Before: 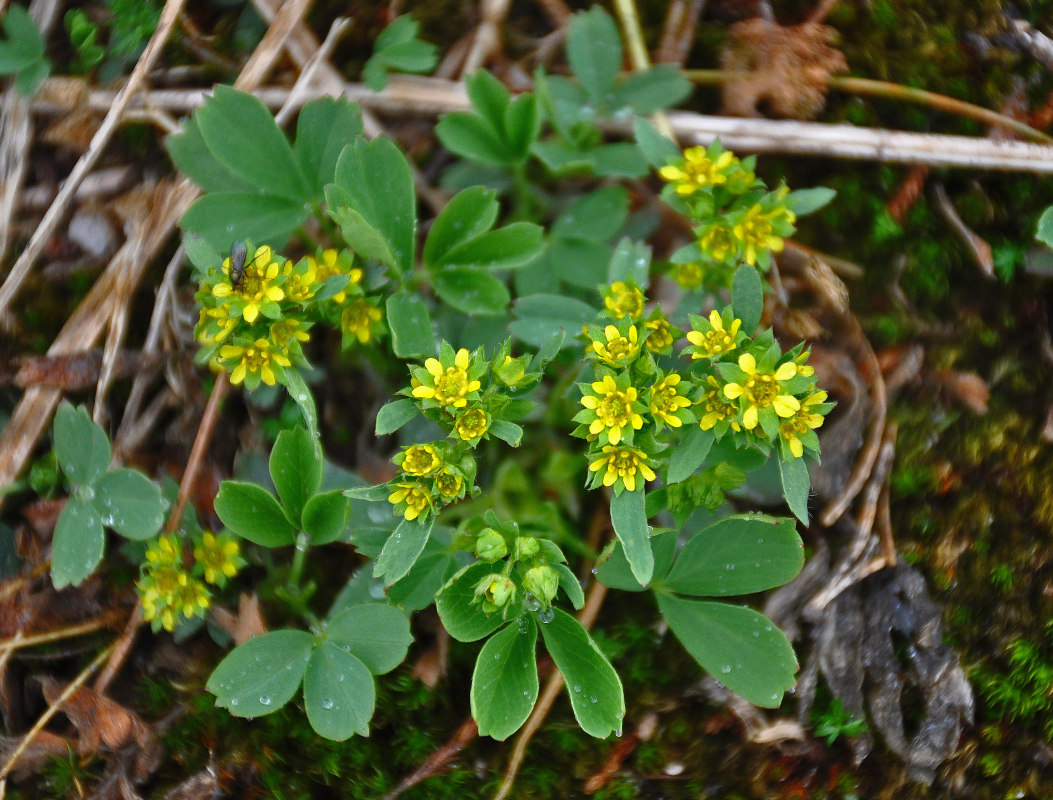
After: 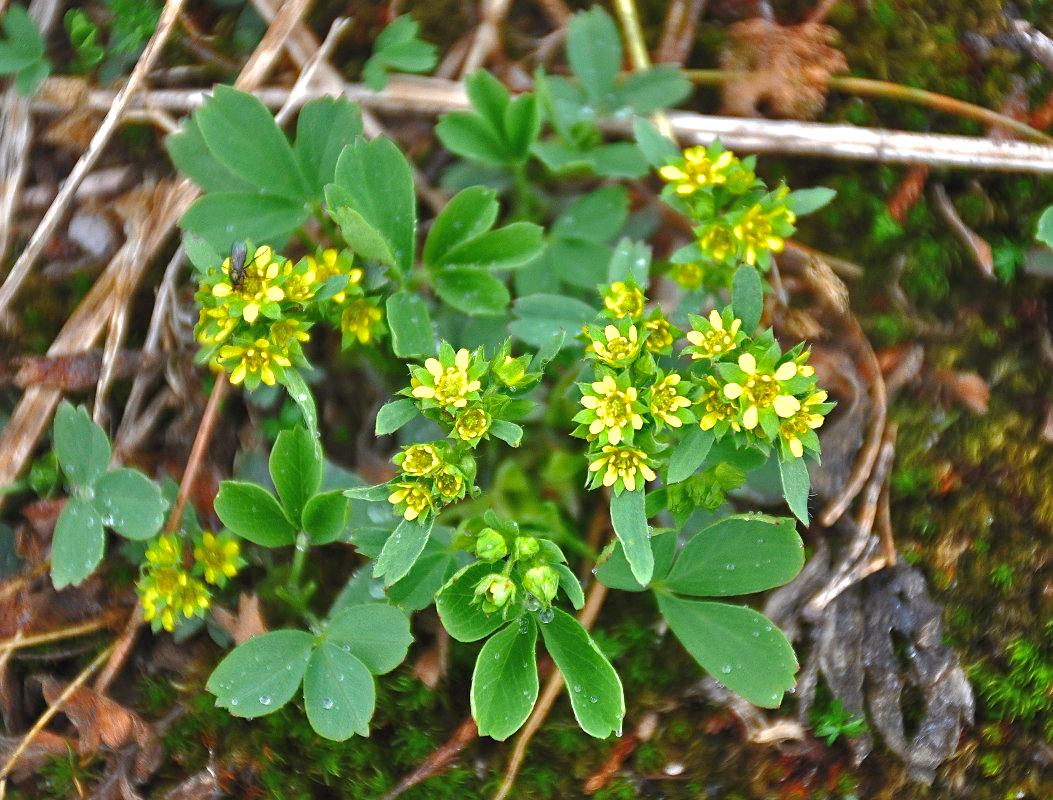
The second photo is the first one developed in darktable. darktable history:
shadows and highlights: on, module defaults
sharpen: amount 0.2
exposure: black level correction 0, exposure 0.7 EV, compensate exposure bias true, compensate highlight preservation false
